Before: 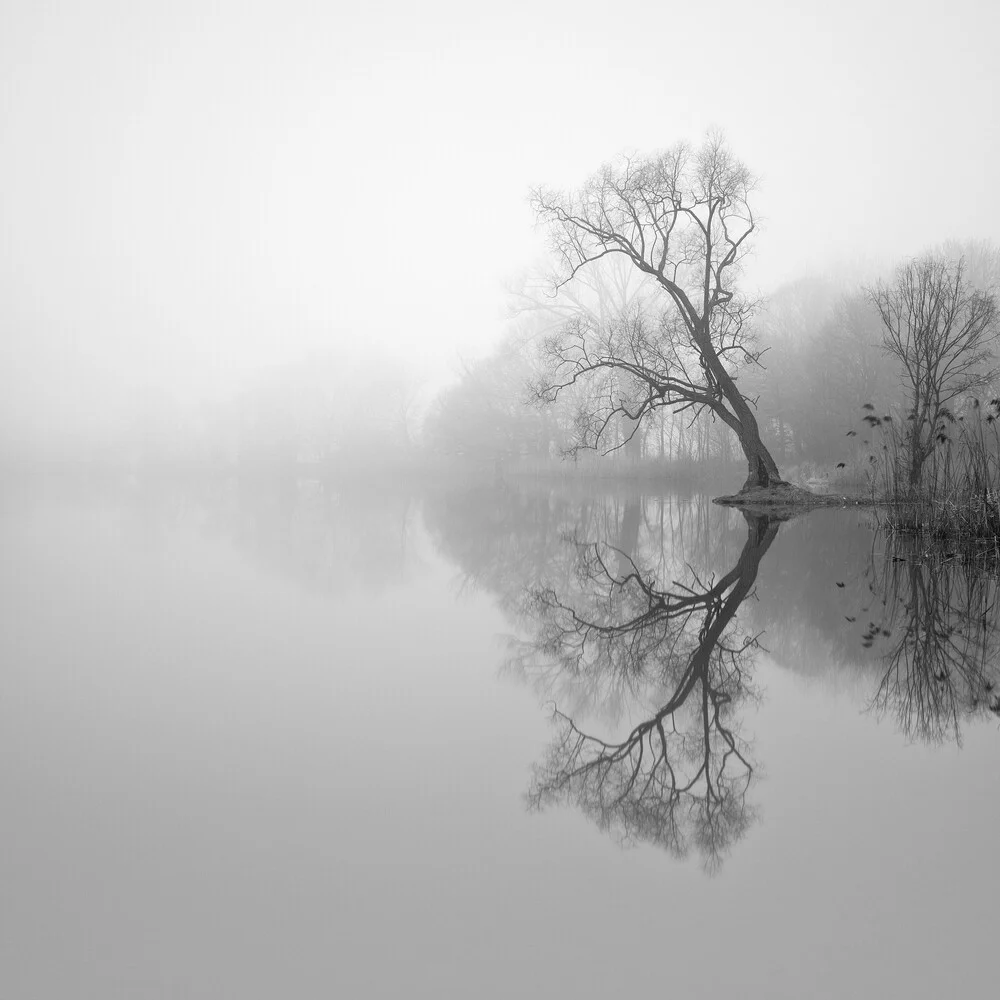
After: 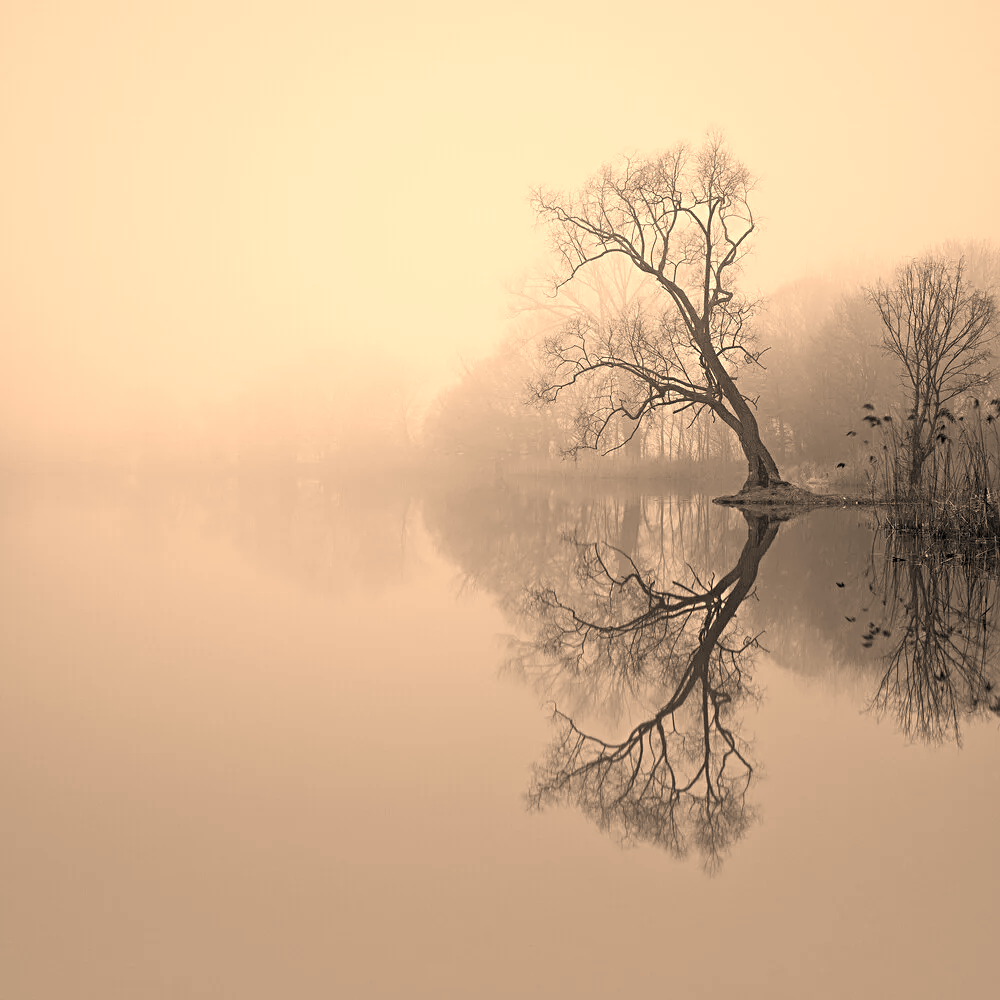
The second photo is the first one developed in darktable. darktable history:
color correction: highlights a* 14.97, highlights b* 30.9
sharpen: radius 3.953
